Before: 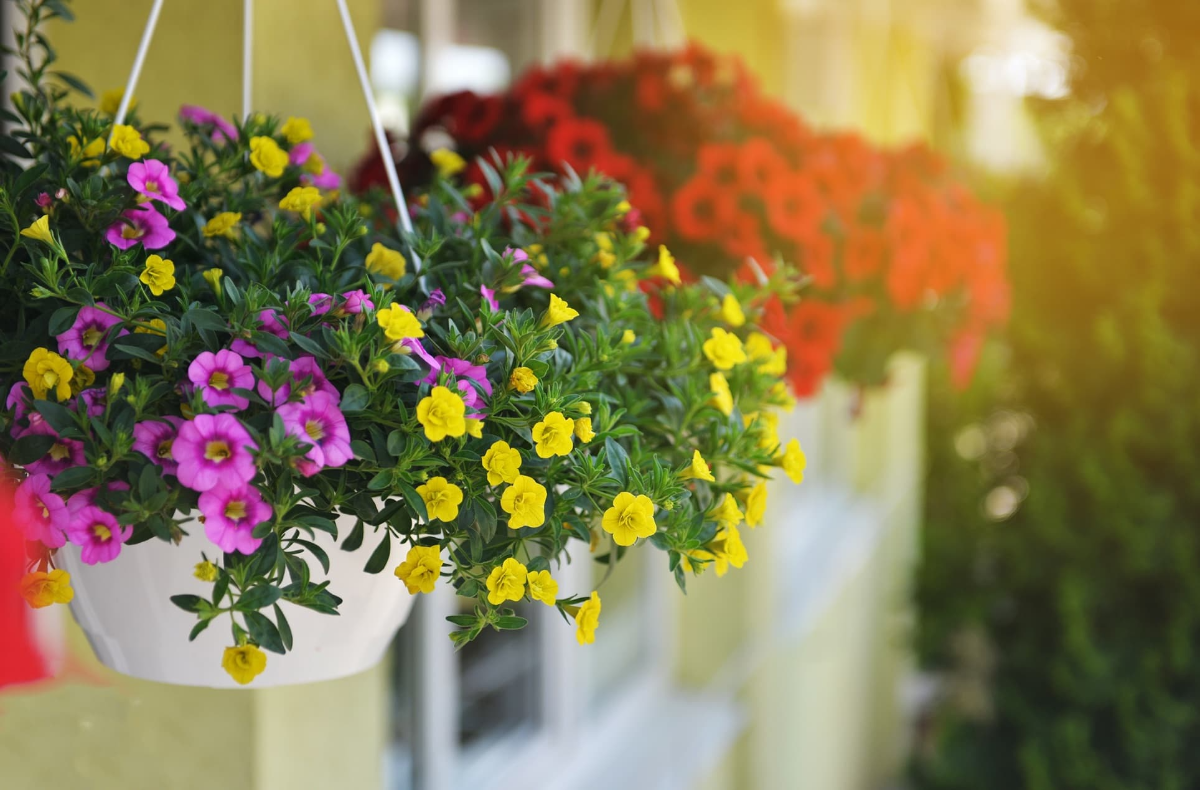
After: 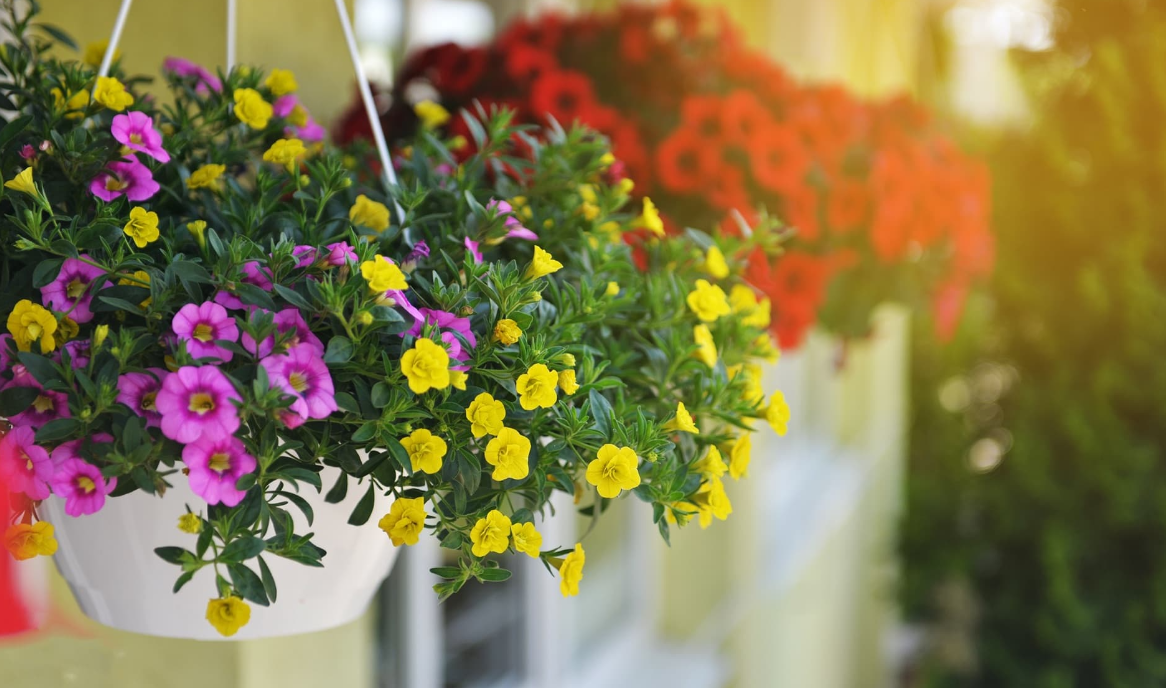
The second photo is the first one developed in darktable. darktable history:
crop: left 1.351%, top 6.125%, right 1.47%, bottom 6.706%
